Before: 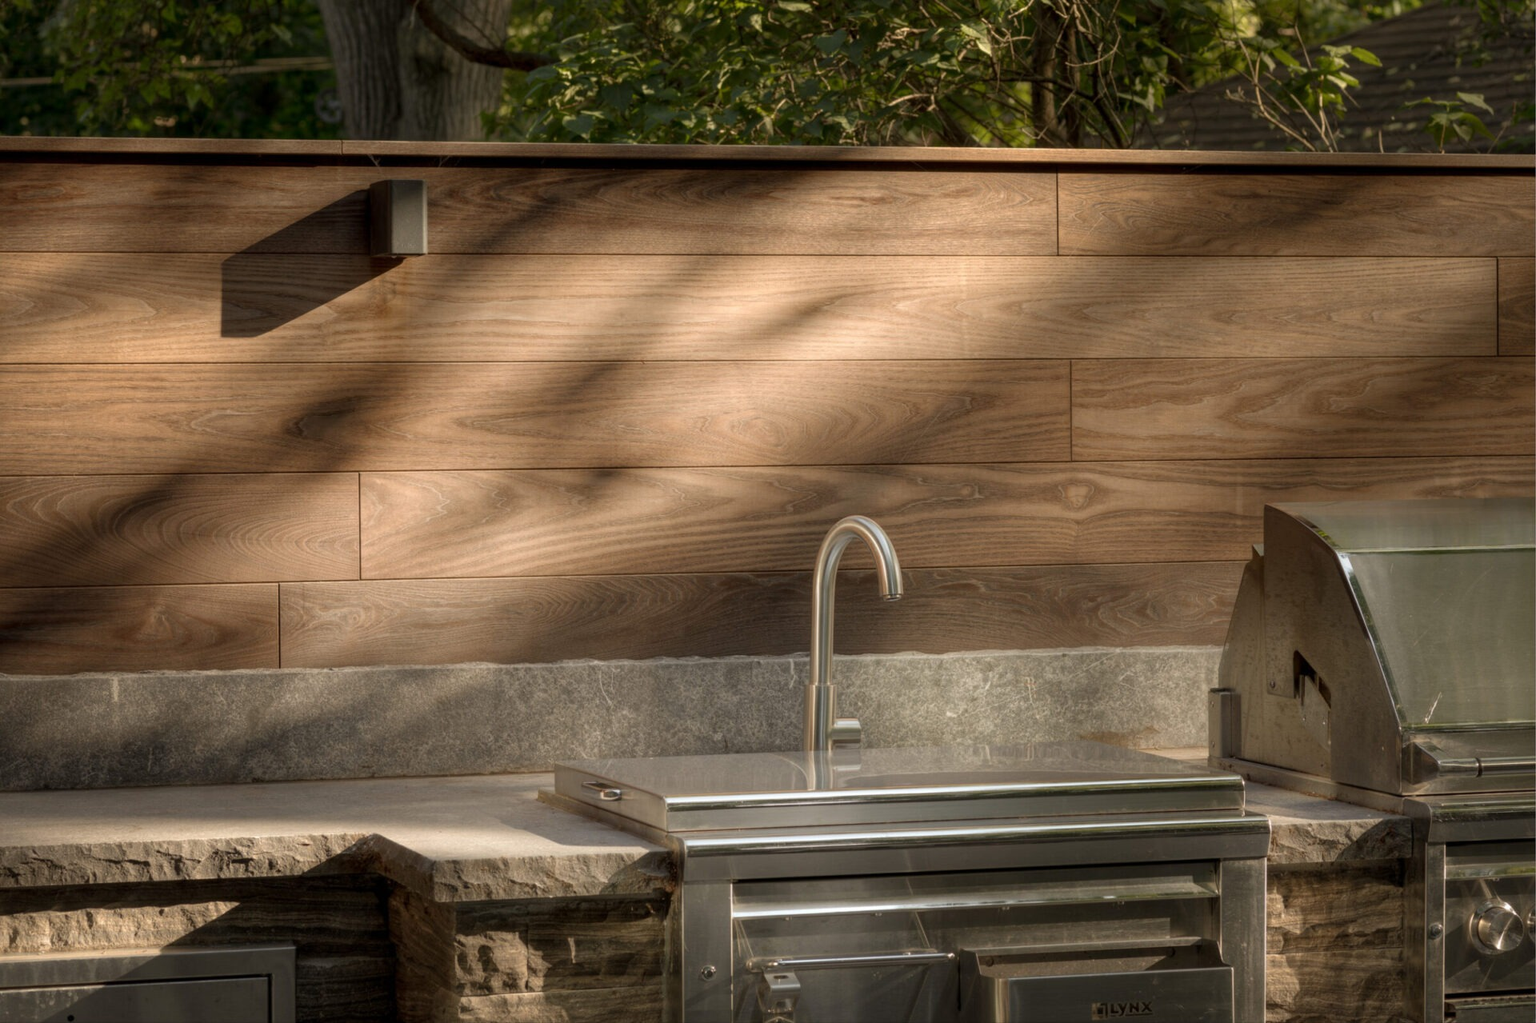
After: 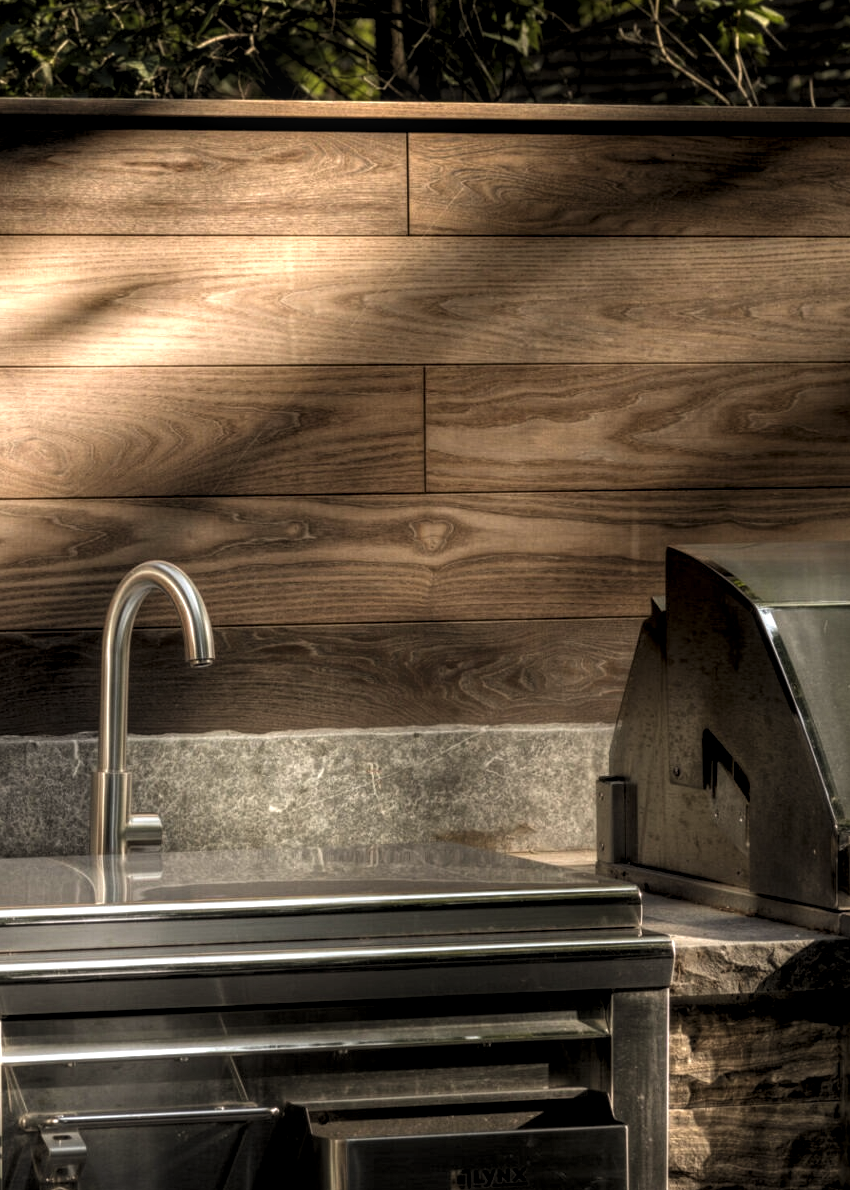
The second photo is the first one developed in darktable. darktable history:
crop: left 47.628%, top 6.643%, right 7.874%
local contrast: on, module defaults
levels: levels [0.129, 0.519, 0.867]
